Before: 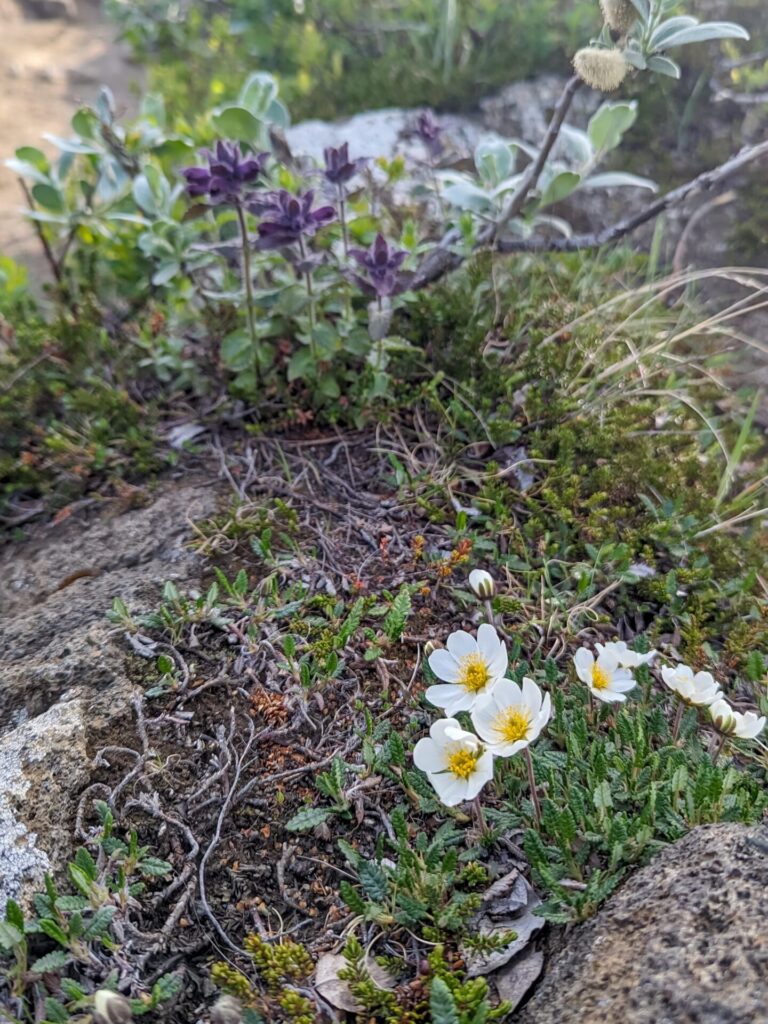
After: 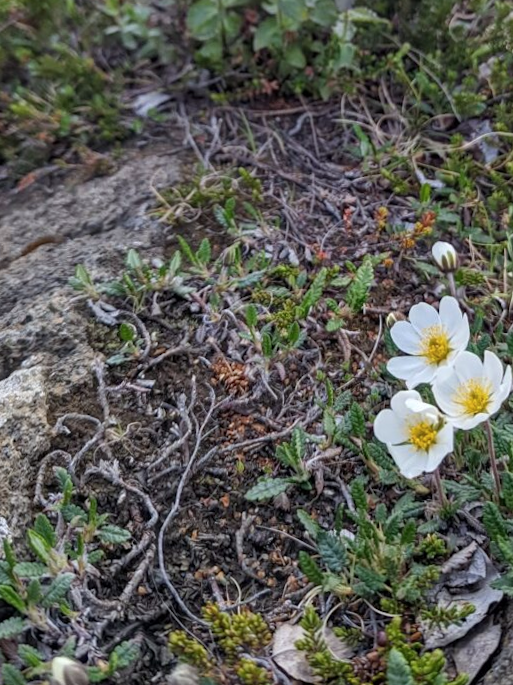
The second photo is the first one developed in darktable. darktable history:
white balance: red 0.986, blue 1.01
contrast brightness saturation: saturation -0.05
crop and rotate: angle -0.82°, left 3.85%, top 31.828%, right 27.992%
